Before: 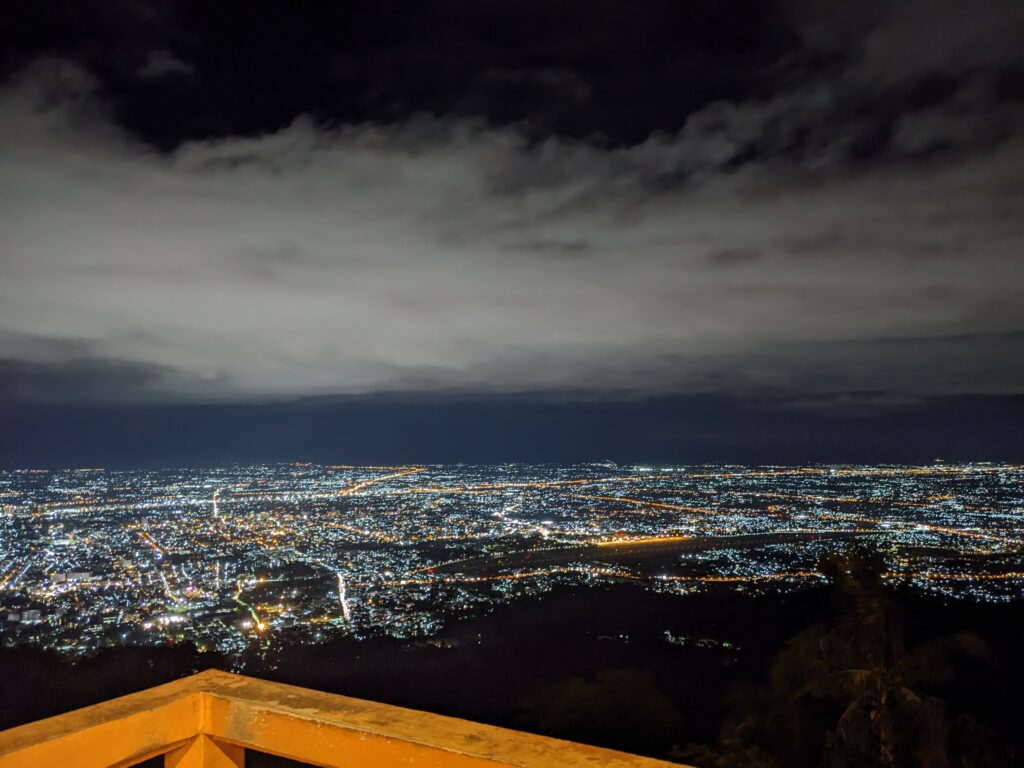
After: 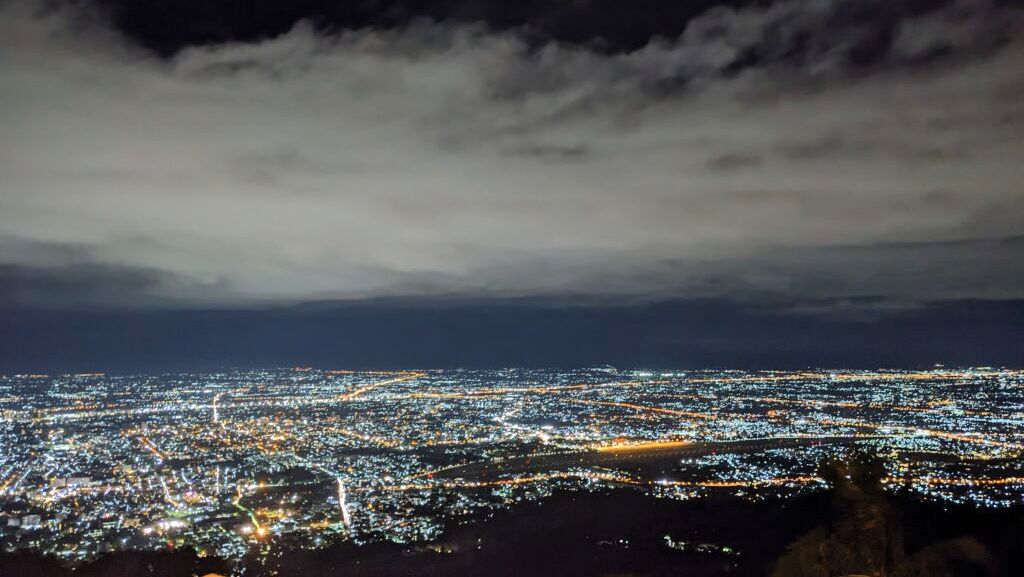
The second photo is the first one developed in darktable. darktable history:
shadows and highlights: soften with gaussian
crop and rotate: top 12.44%, bottom 12.377%
exposure: exposure 0.201 EV, compensate highlight preservation false
